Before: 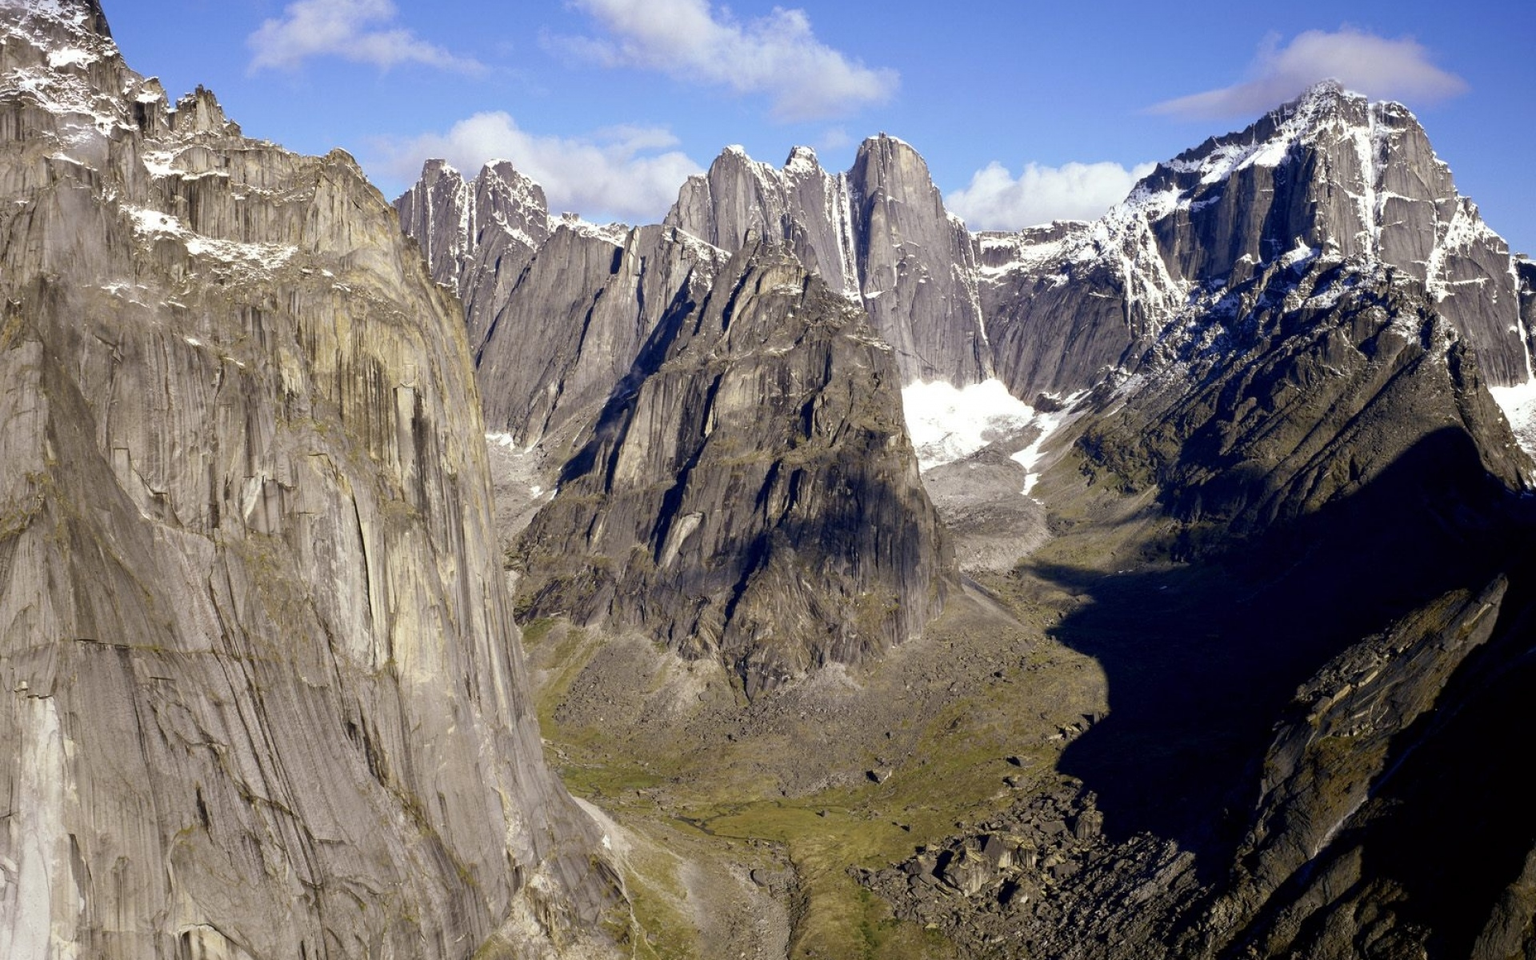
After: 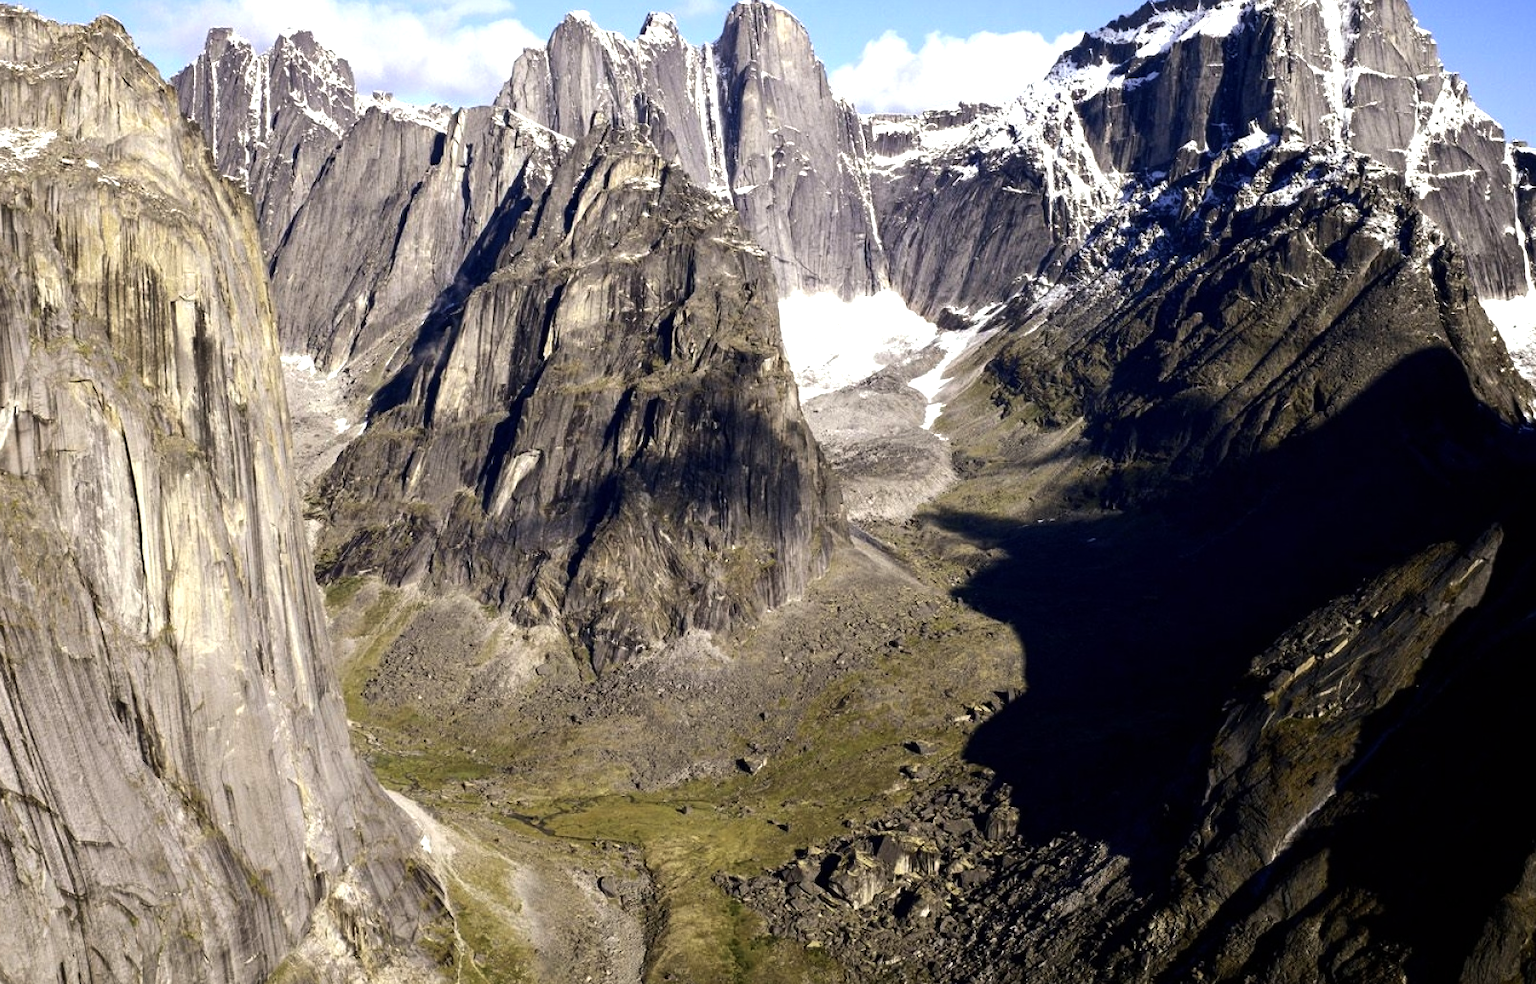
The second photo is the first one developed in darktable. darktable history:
crop: left 16.315%, top 14.246%
tone equalizer: -8 EV -0.75 EV, -7 EV -0.7 EV, -6 EV -0.6 EV, -5 EV -0.4 EV, -3 EV 0.4 EV, -2 EV 0.6 EV, -1 EV 0.7 EV, +0 EV 0.75 EV, edges refinement/feathering 500, mask exposure compensation -1.57 EV, preserve details no
